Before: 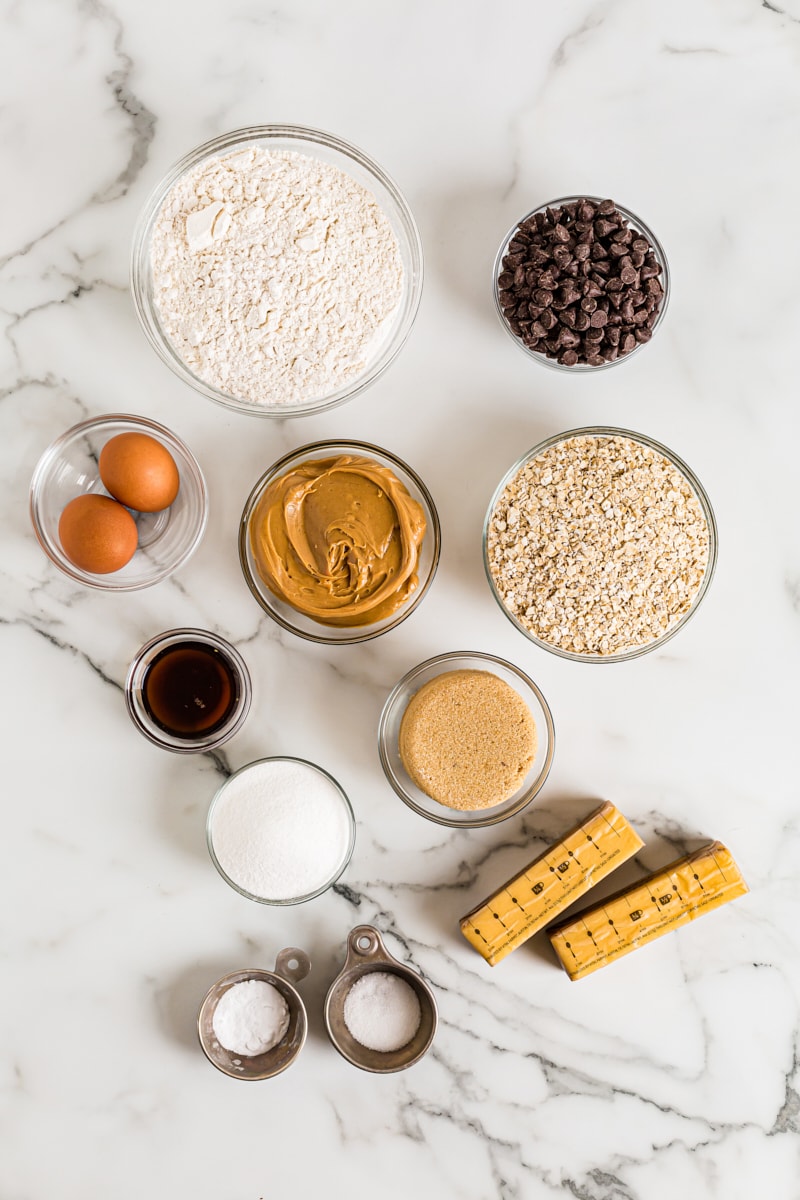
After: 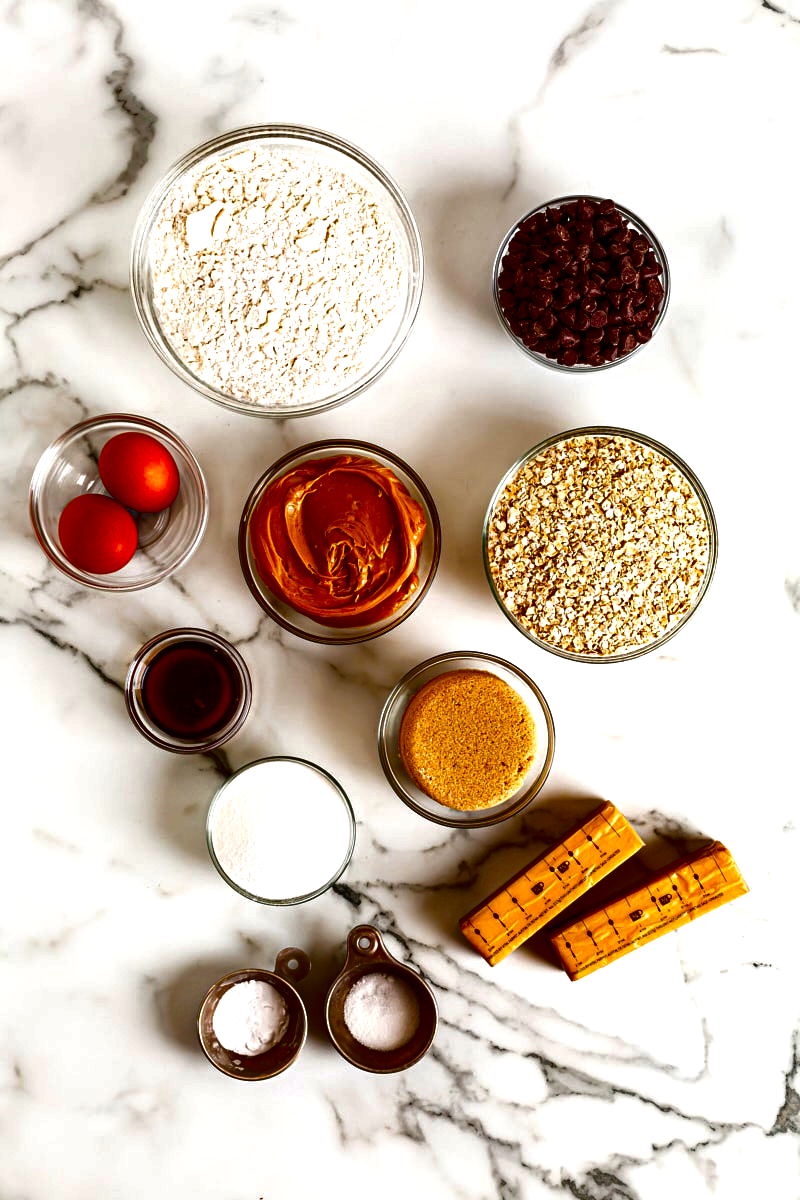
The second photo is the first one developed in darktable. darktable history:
contrast brightness saturation: brightness -0.989, saturation 0.987
tone equalizer: -8 EV -0.406 EV, -7 EV -0.376 EV, -6 EV -0.352 EV, -5 EV -0.227 EV, -3 EV 0.208 EV, -2 EV 0.338 EV, -1 EV 0.384 EV, +0 EV 0.408 EV
